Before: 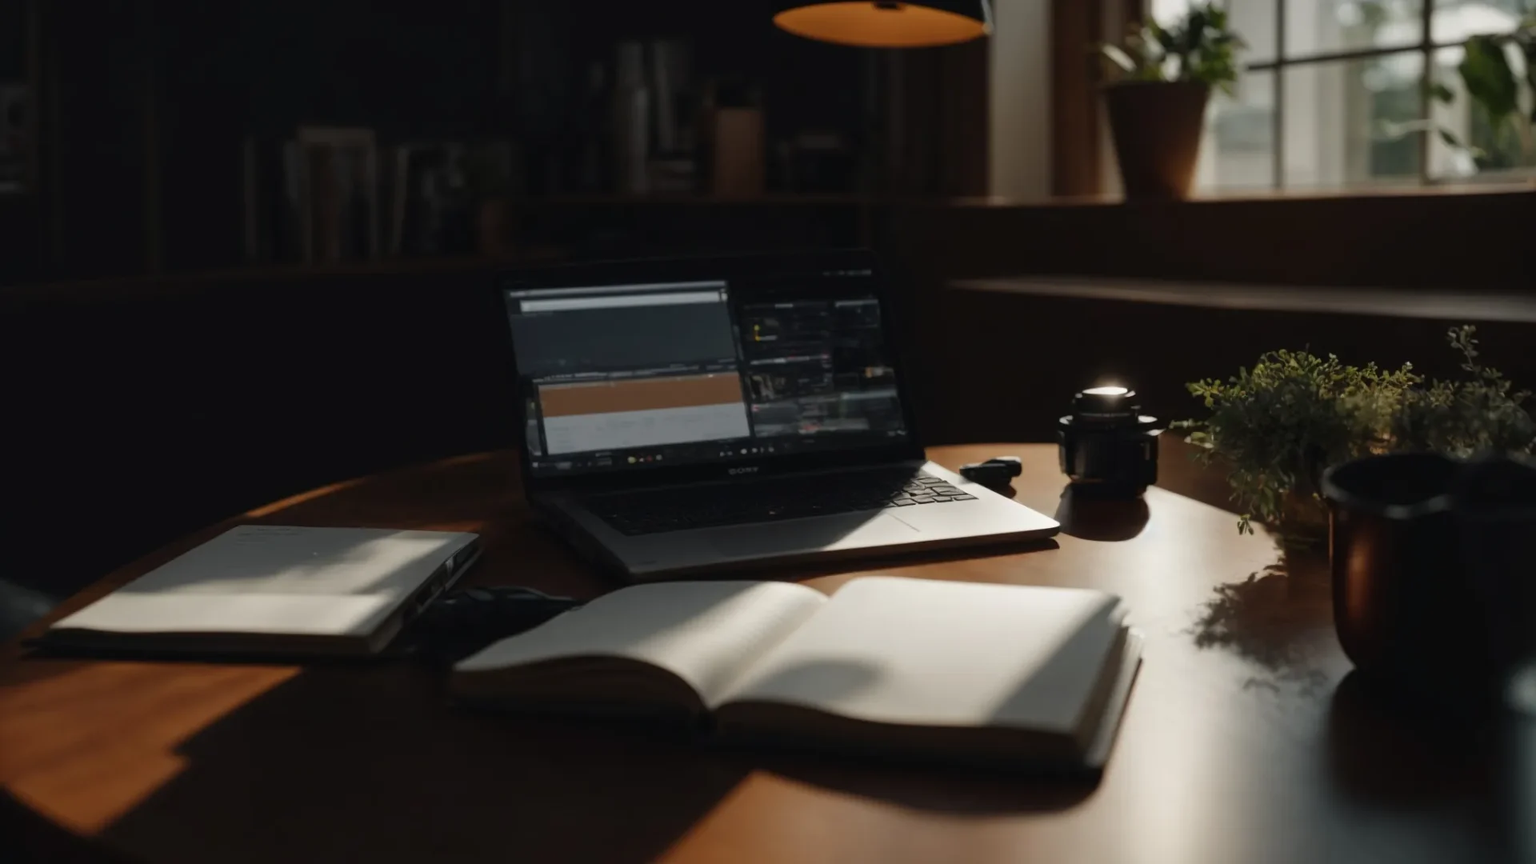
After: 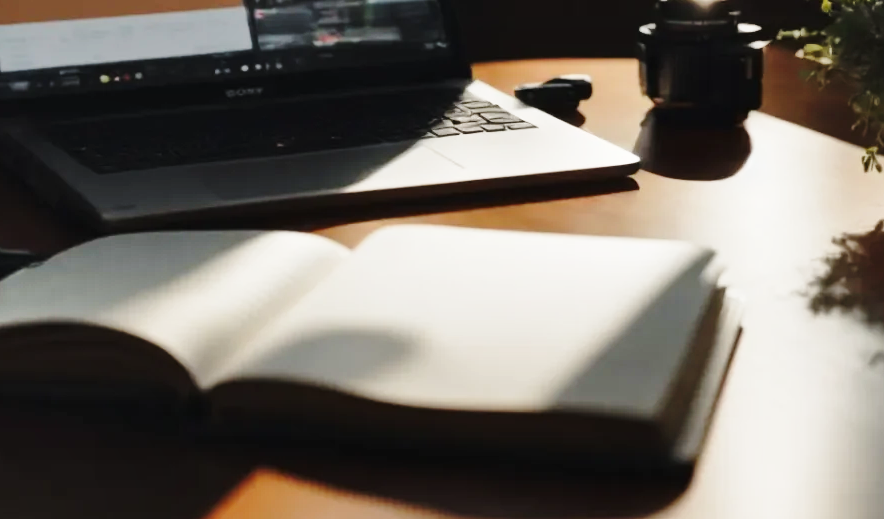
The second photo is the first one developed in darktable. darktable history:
shadows and highlights: soften with gaussian
crop: left 35.723%, top 45.948%, right 18.223%, bottom 5.922%
base curve: curves: ch0 [(0, 0) (0.028, 0.03) (0.121, 0.232) (0.46, 0.748) (0.859, 0.968) (1, 1)], preserve colors none
